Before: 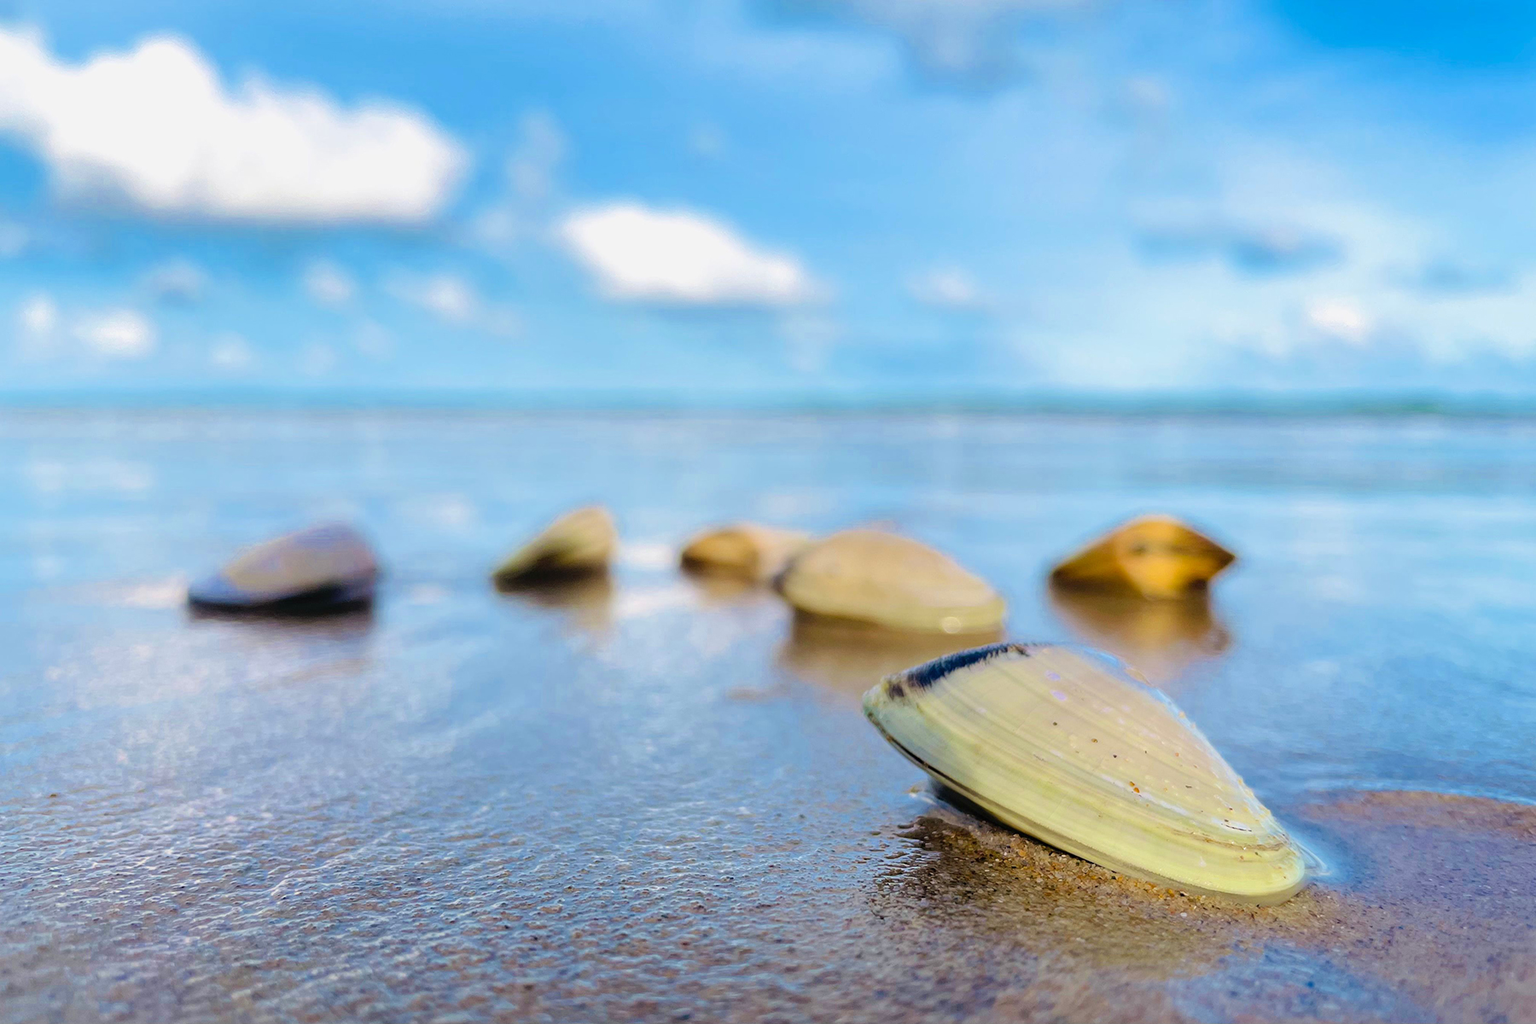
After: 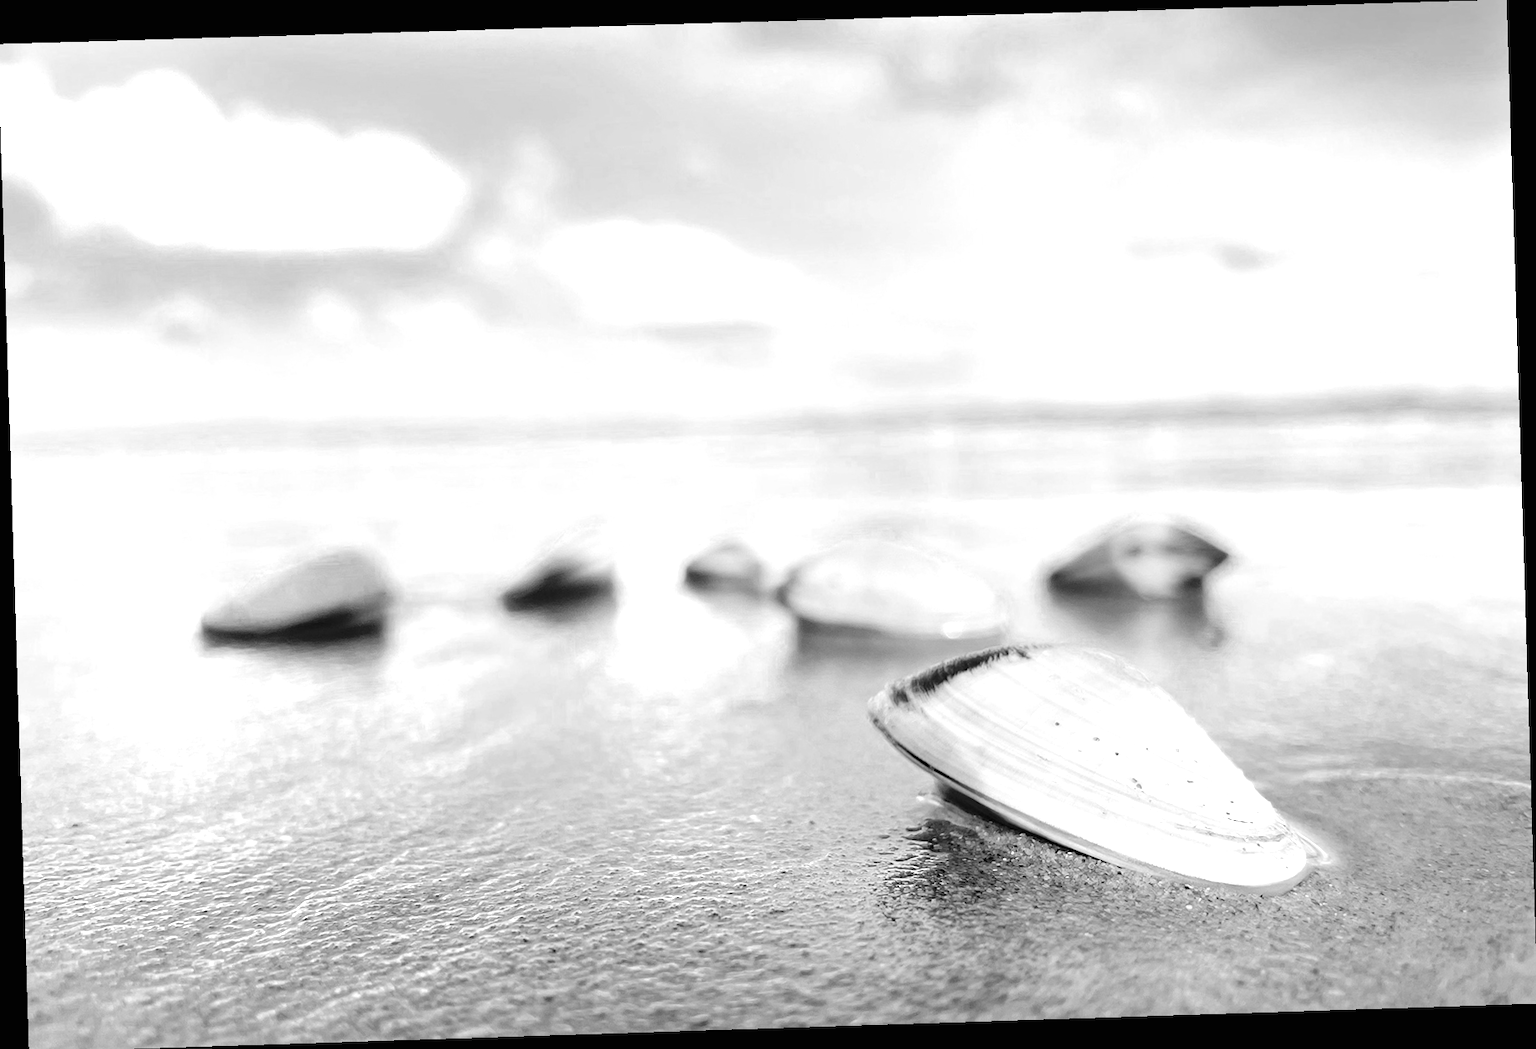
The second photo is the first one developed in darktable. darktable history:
monochrome: size 1
exposure: black level correction 0, exposure 1 EV, compensate exposure bias true, compensate highlight preservation false
rotate and perspective: rotation -1.77°, lens shift (horizontal) 0.004, automatic cropping off
crop and rotate: left 0.126%
